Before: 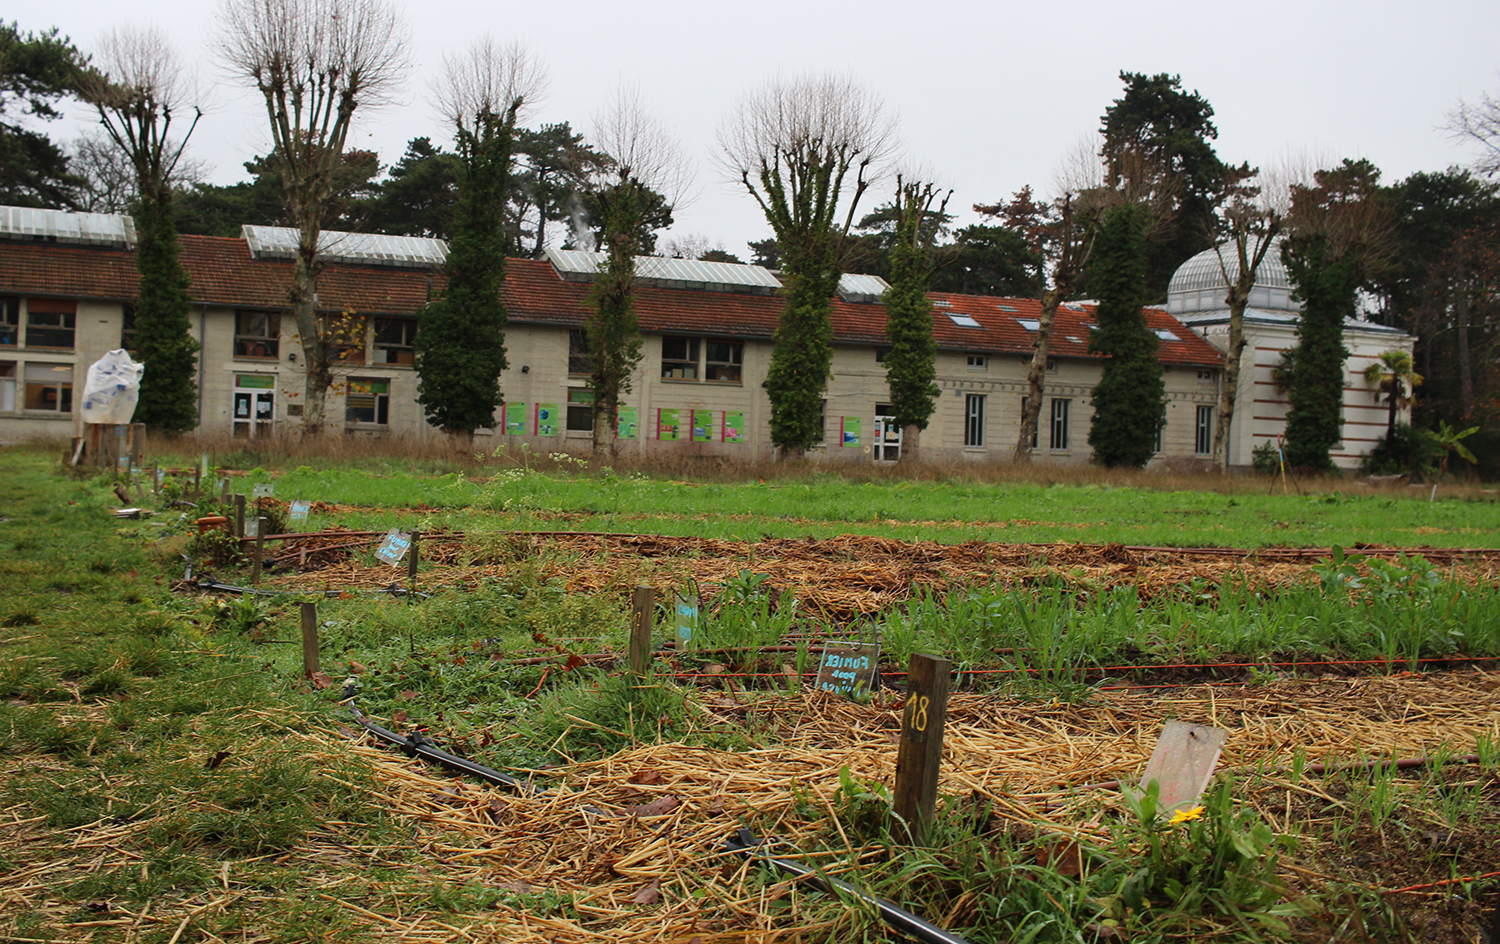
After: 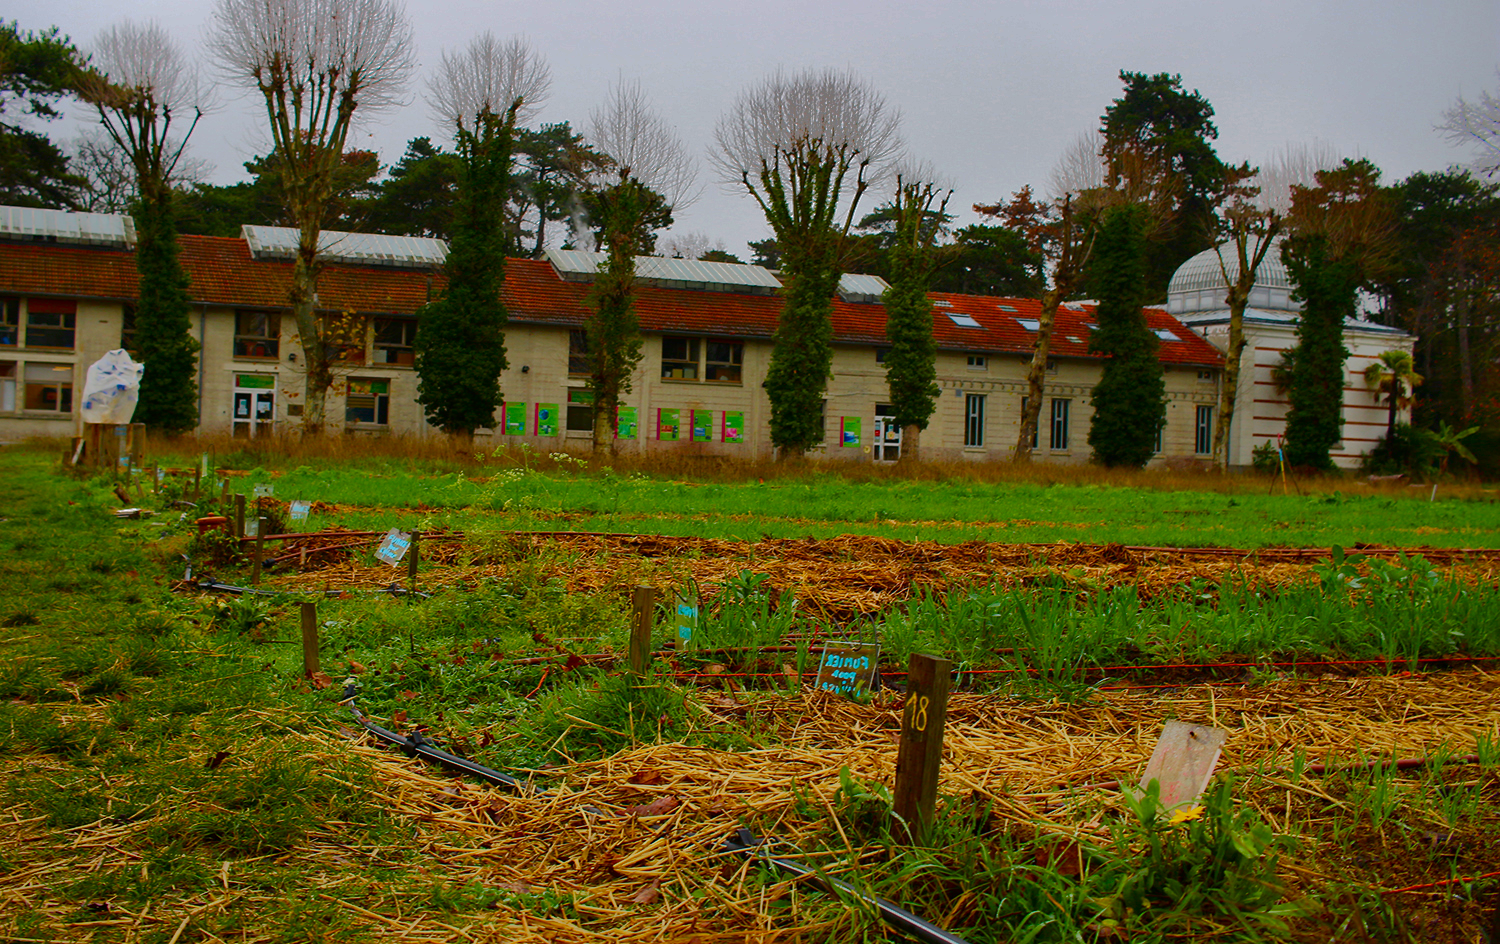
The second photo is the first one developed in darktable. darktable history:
color balance rgb: perceptual saturation grading › global saturation -0.098%, perceptual saturation grading › highlights -17.031%, perceptual saturation grading › mid-tones 33.791%, perceptual saturation grading › shadows 50.298%, global vibrance 50.003%
shadows and highlights: shadows 37.9, highlights -74.71
contrast brightness saturation: contrast 0.069, brightness -0.129, saturation 0.061
